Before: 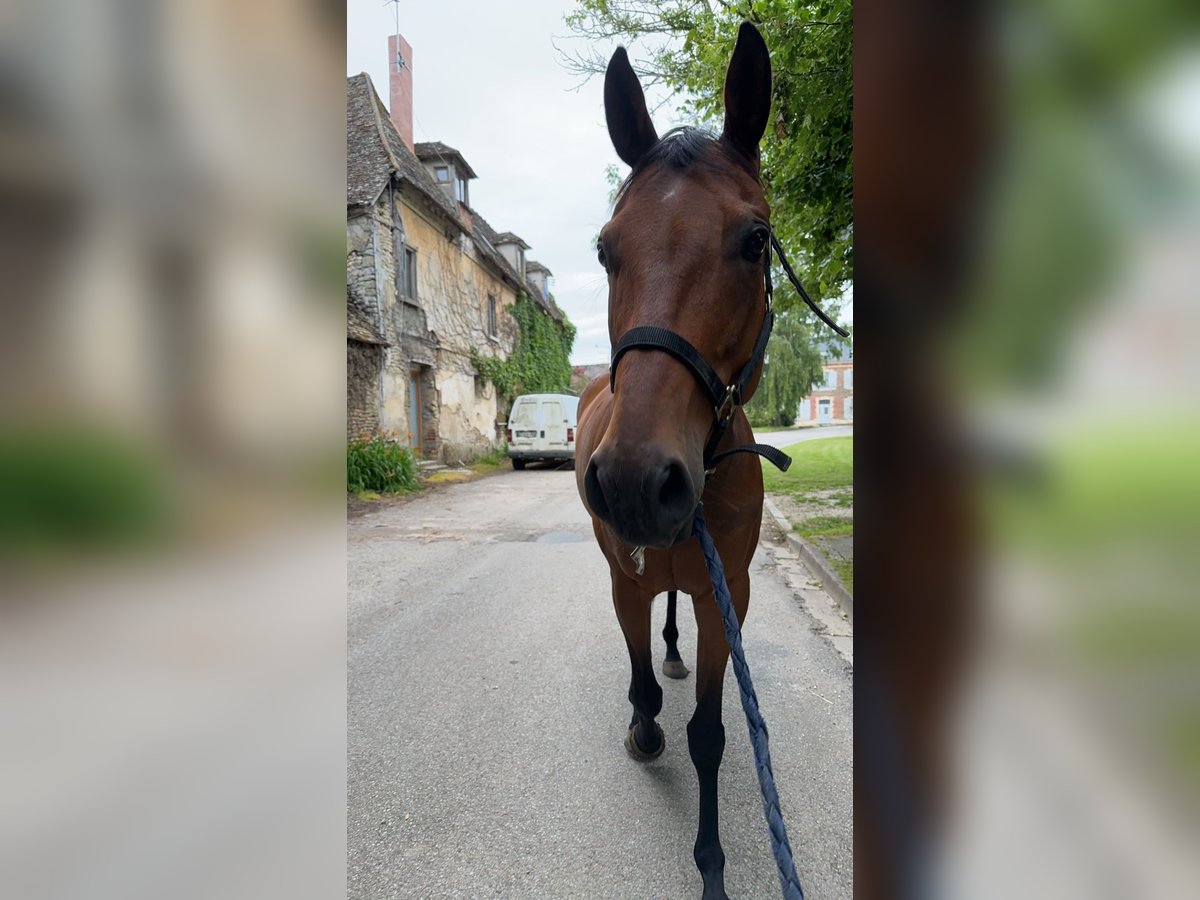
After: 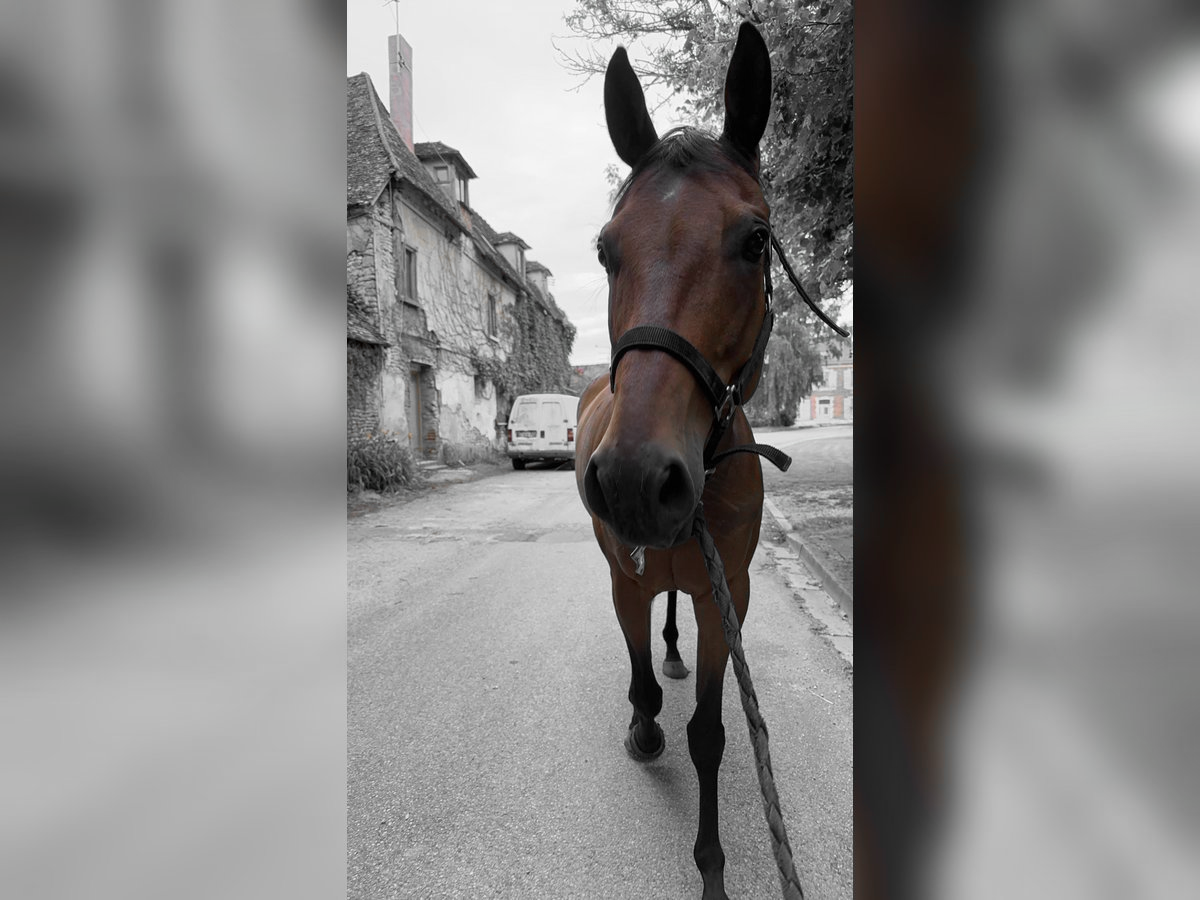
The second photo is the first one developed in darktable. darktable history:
white balance: red 0.925, blue 1.046
color zones: curves: ch0 [(0, 0.65) (0.096, 0.644) (0.221, 0.539) (0.429, 0.5) (0.571, 0.5) (0.714, 0.5) (0.857, 0.5) (1, 0.65)]; ch1 [(0, 0.5) (0.143, 0.5) (0.257, -0.002) (0.429, 0.04) (0.571, -0.001) (0.714, -0.015) (0.857, 0.024) (1, 0.5)]
